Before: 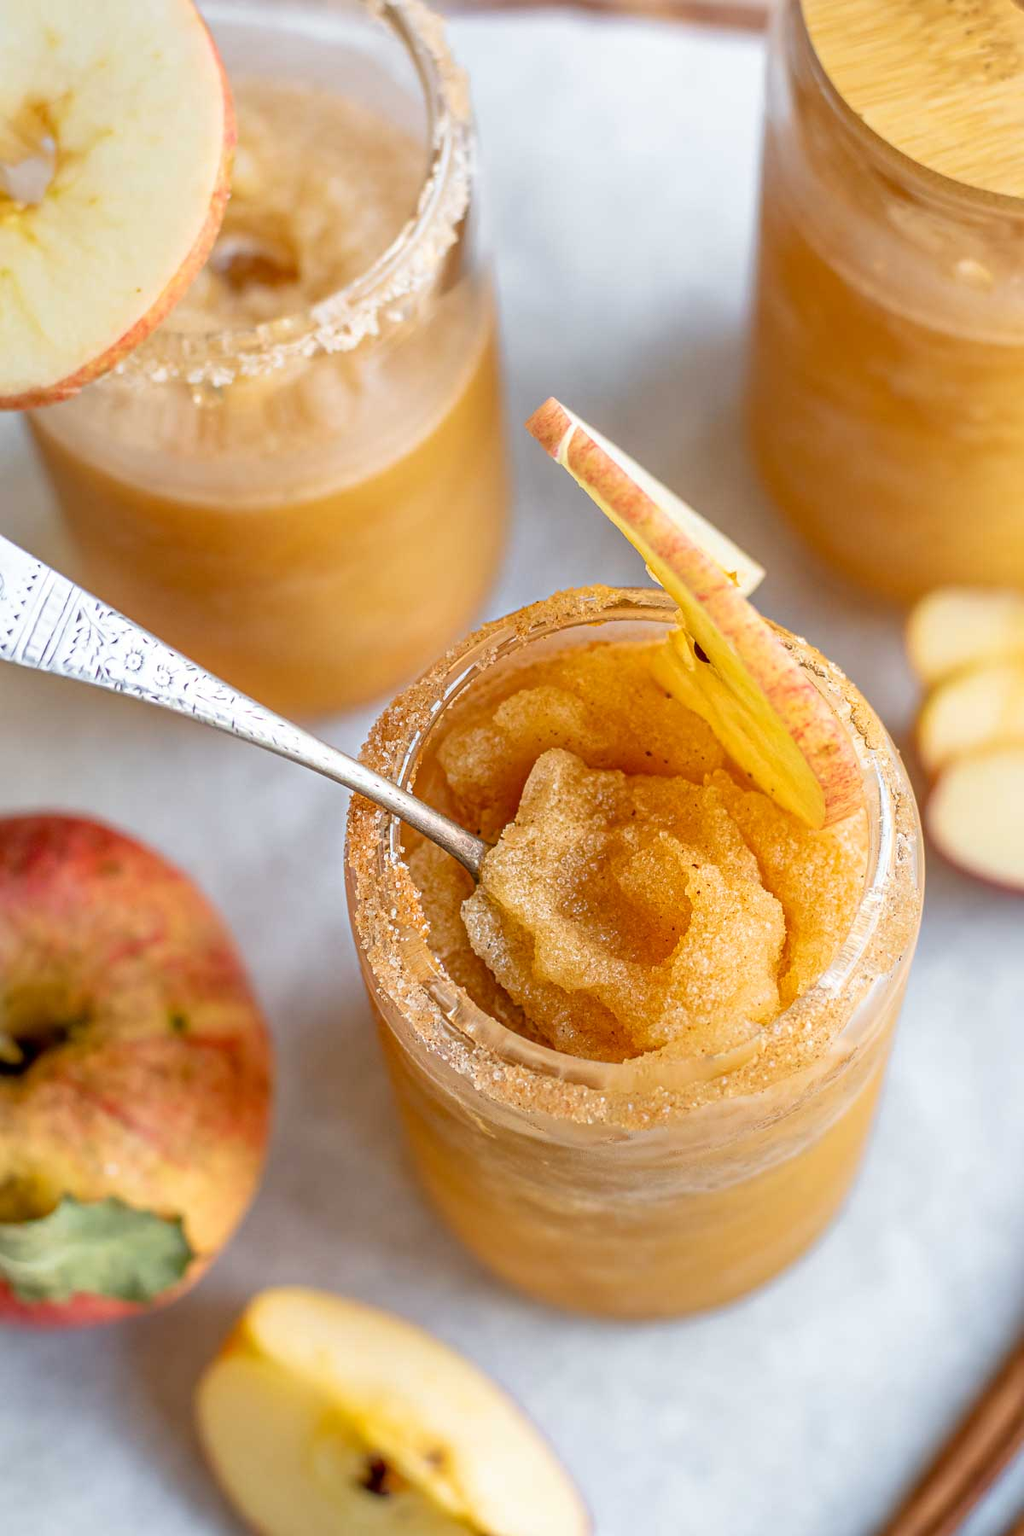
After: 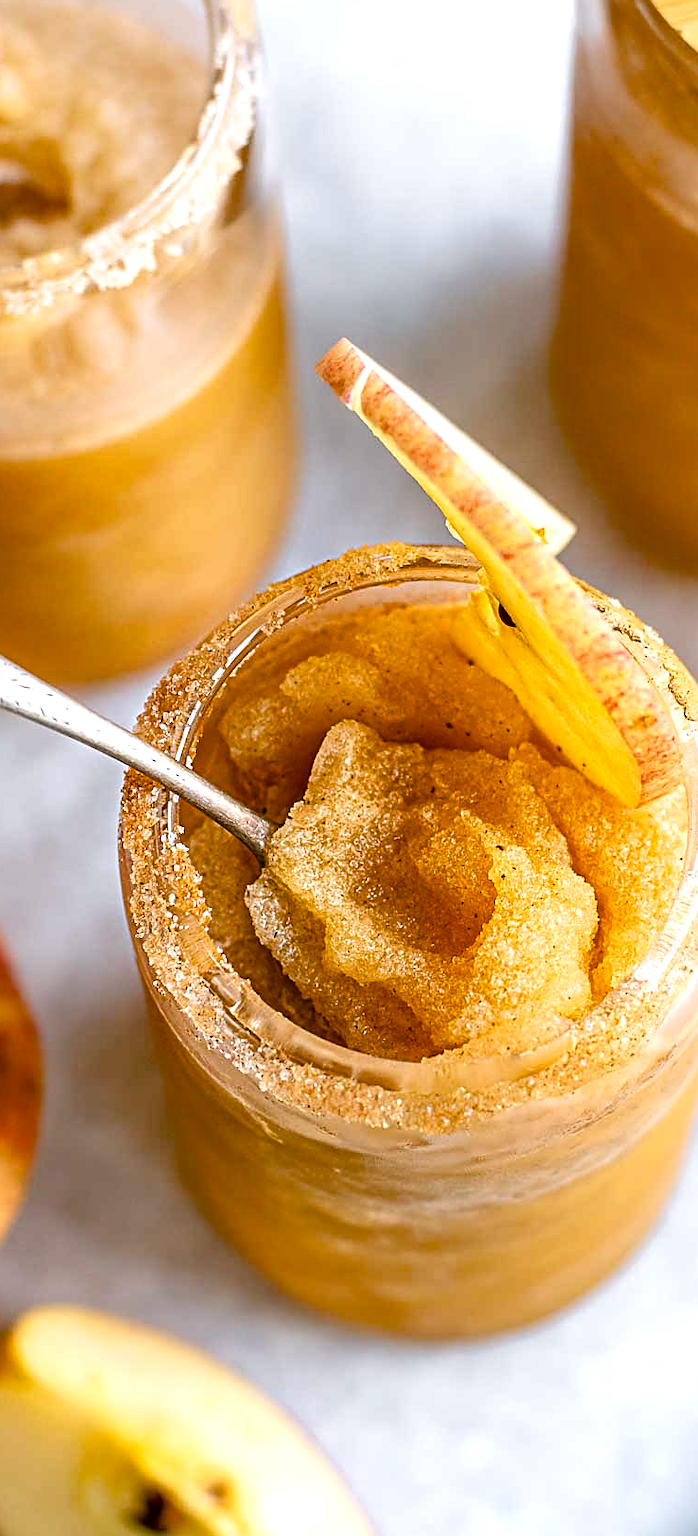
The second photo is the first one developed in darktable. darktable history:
crop and rotate: left 23.057%, top 5.628%, right 14.11%, bottom 2.333%
sharpen: on, module defaults
color balance rgb: shadows lift › chroma 2.876%, shadows lift › hue 192.52°, highlights gain › chroma 0.273%, highlights gain › hue 333°, global offset › luminance 0.244%, linear chroma grading › global chroma 5.363%, perceptual saturation grading › global saturation 20%, perceptual saturation grading › highlights -25.637%, perceptual saturation grading › shadows 25.083%, global vibrance 9.932%, contrast 15.479%, saturation formula JzAzBz (2021)
